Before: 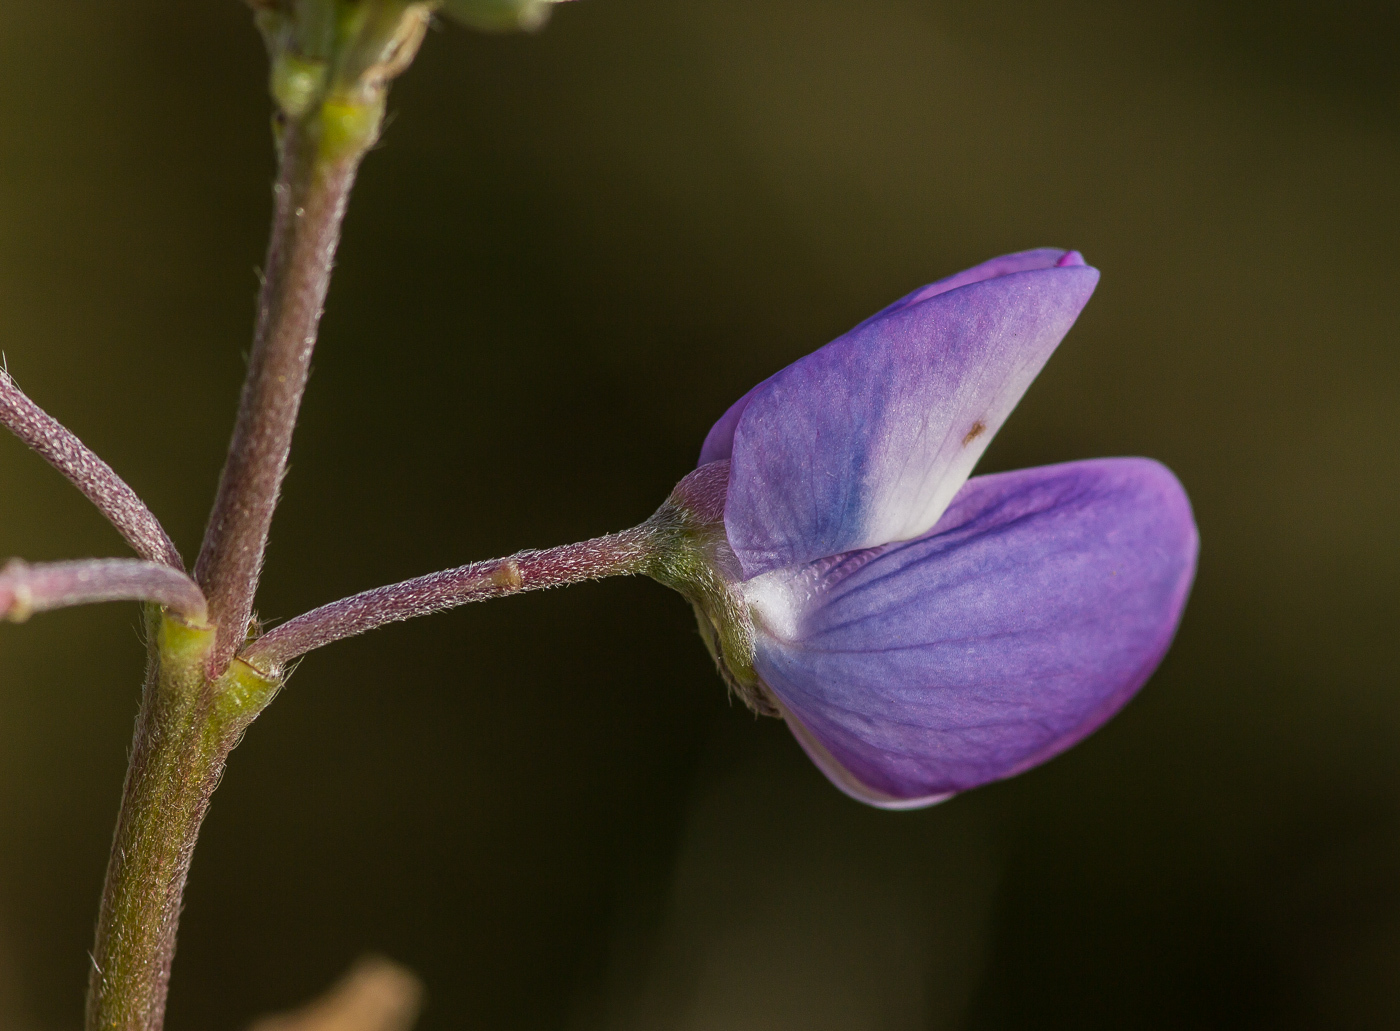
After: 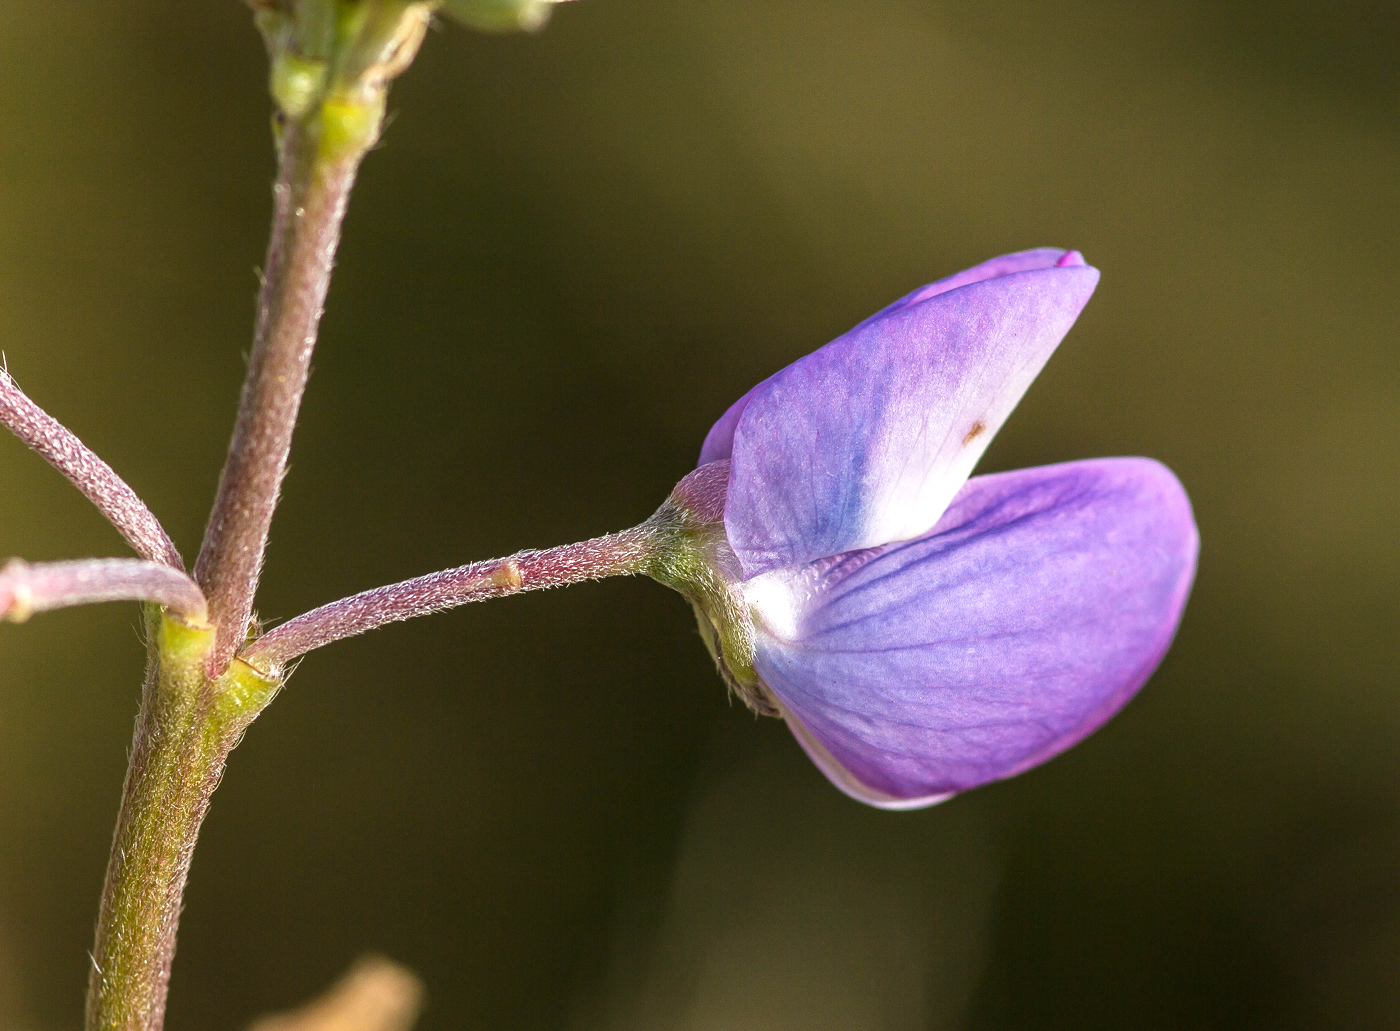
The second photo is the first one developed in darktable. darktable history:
tone curve: curves: ch0 [(0, 0) (0.822, 0.825) (0.994, 0.955)]; ch1 [(0, 0) (0.226, 0.261) (0.383, 0.397) (0.46, 0.46) (0.498, 0.479) (0.524, 0.523) (0.578, 0.575) (1, 1)]; ch2 [(0, 0) (0.438, 0.456) (0.5, 0.498) (0.547, 0.515) (0.597, 0.58) (0.629, 0.603) (1, 1)], preserve colors none
exposure: black level correction 0, exposure 1.104 EV, compensate highlight preservation false
